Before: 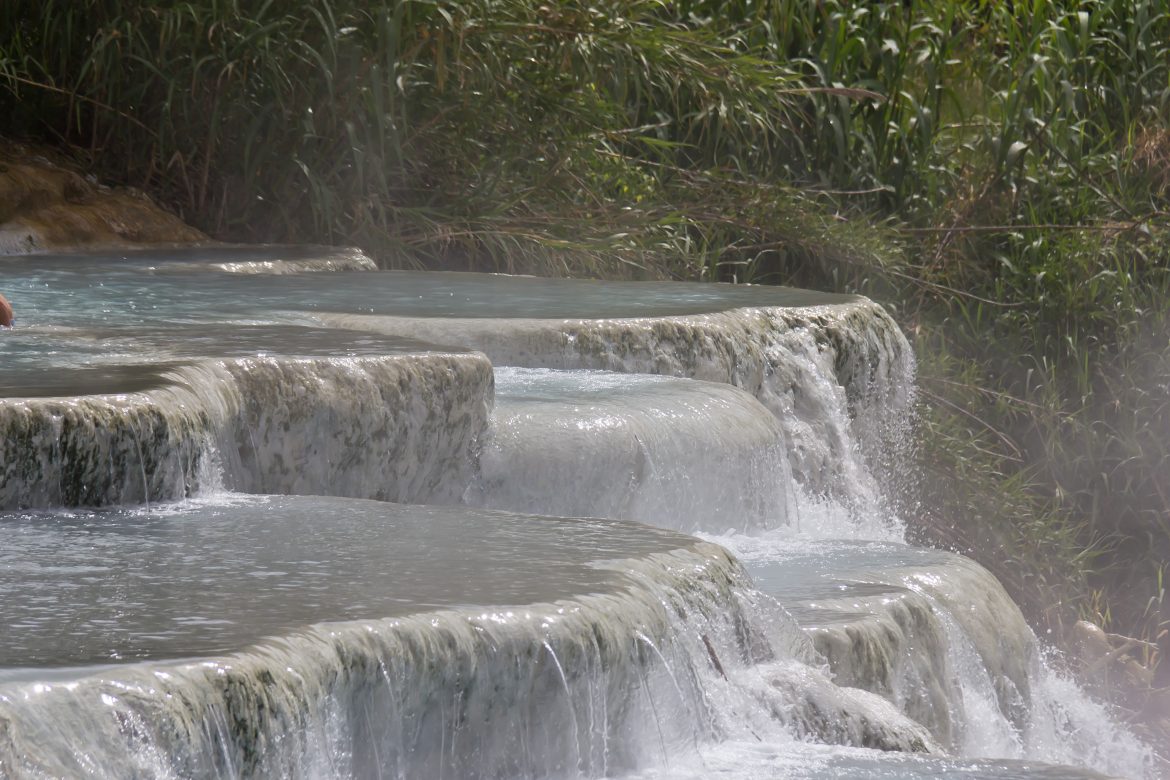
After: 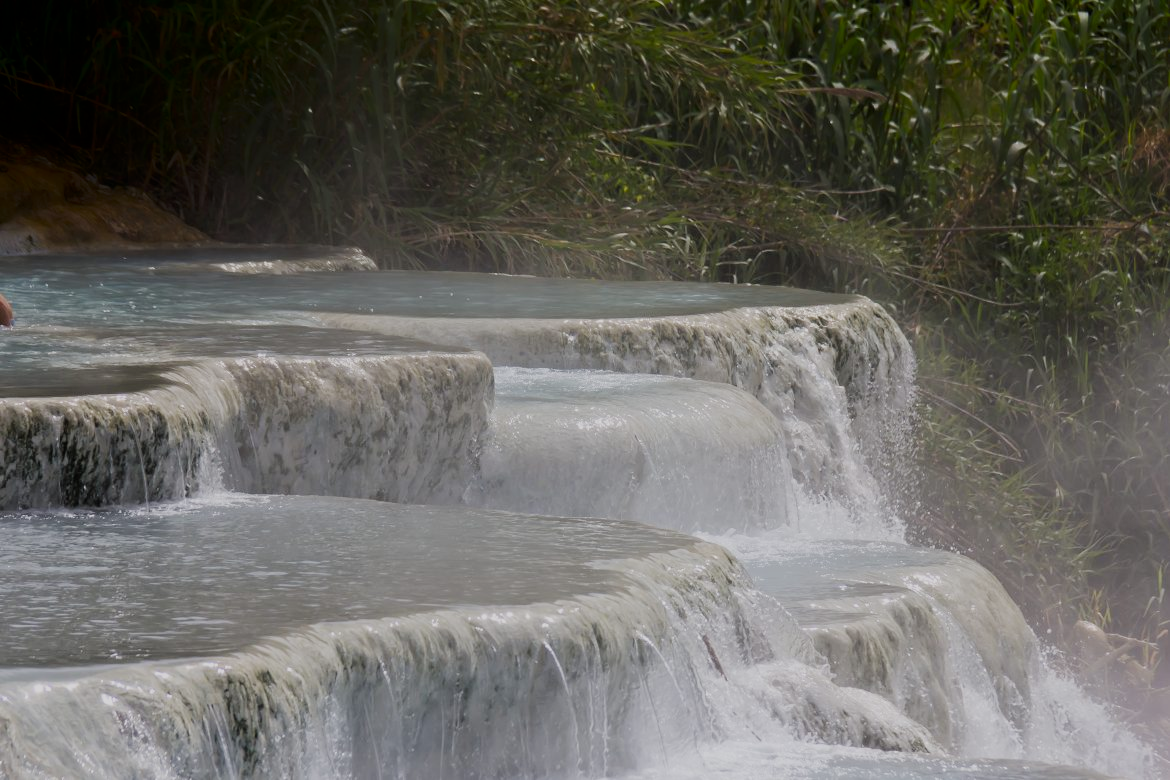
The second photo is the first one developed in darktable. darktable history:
filmic rgb: black relative exposure -7.65 EV, white relative exposure 4.56 EV, threshold 2.94 EV, hardness 3.61, contrast 0.999, enable highlight reconstruction true
shadows and highlights: shadows -69.01, highlights 33.91, soften with gaussian
